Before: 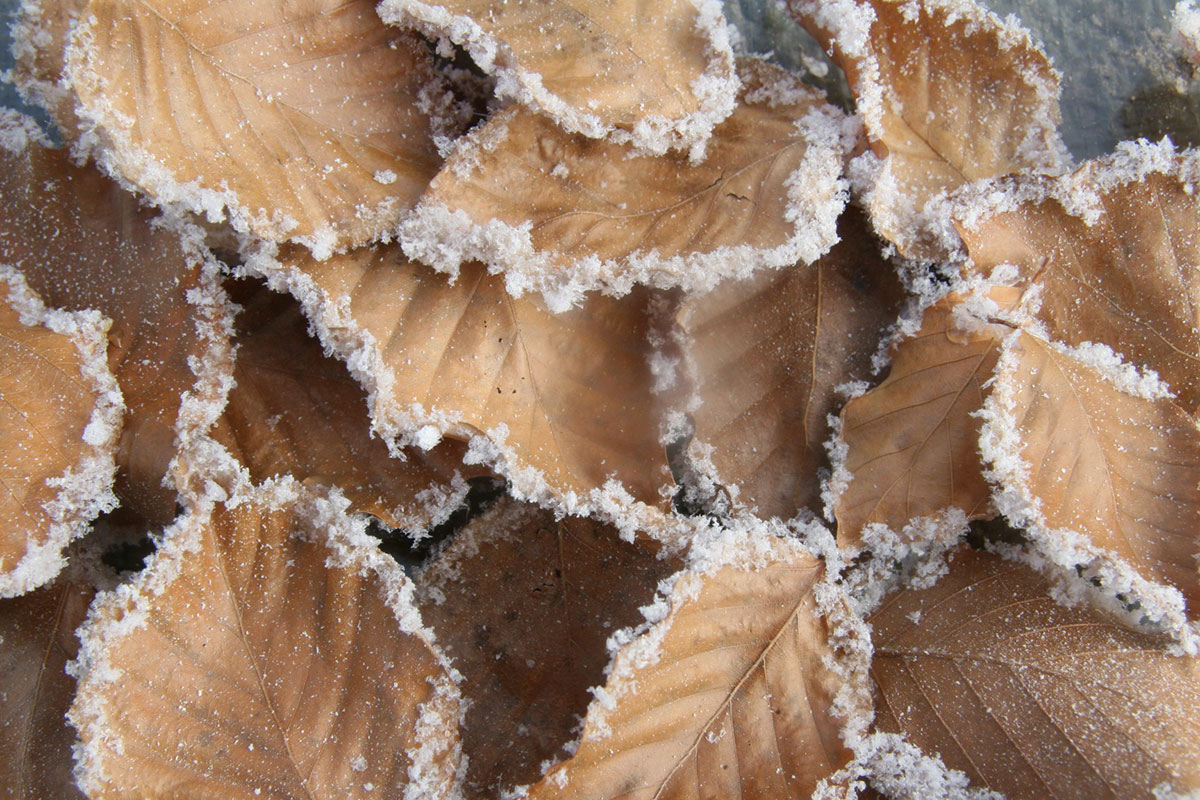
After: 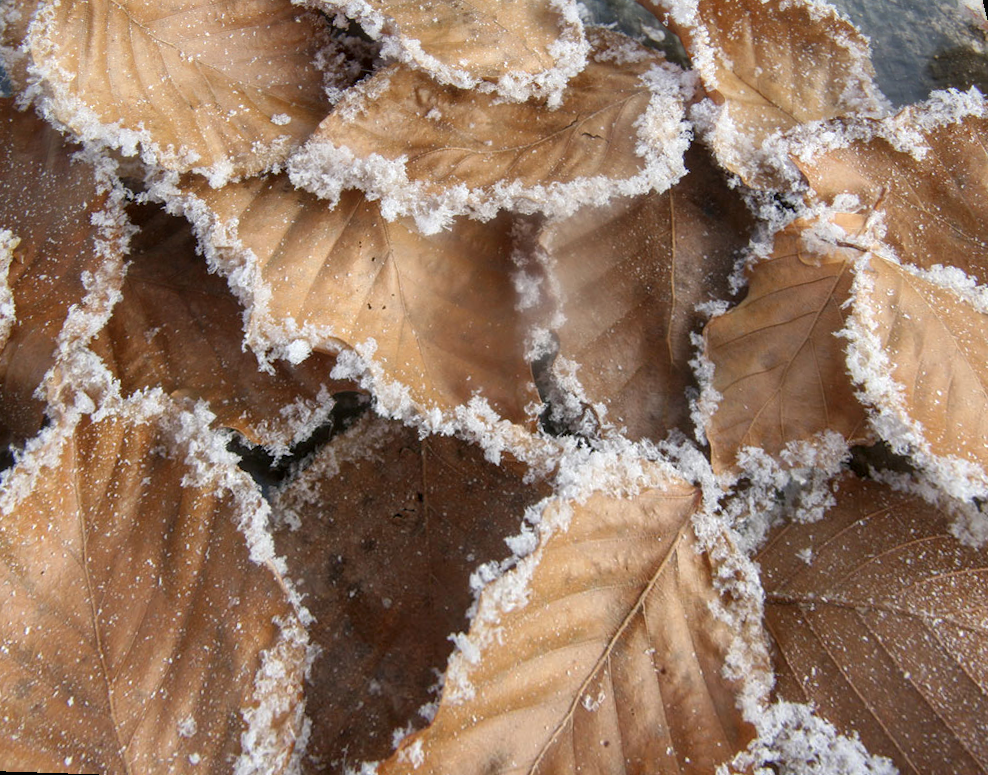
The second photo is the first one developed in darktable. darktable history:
crop and rotate: left 0.614%, top 0.179%, bottom 0.309%
rotate and perspective: rotation 0.72°, lens shift (vertical) -0.352, lens shift (horizontal) -0.051, crop left 0.152, crop right 0.859, crop top 0.019, crop bottom 0.964
shadows and highlights: soften with gaussian
local contrast: on, module defaults
